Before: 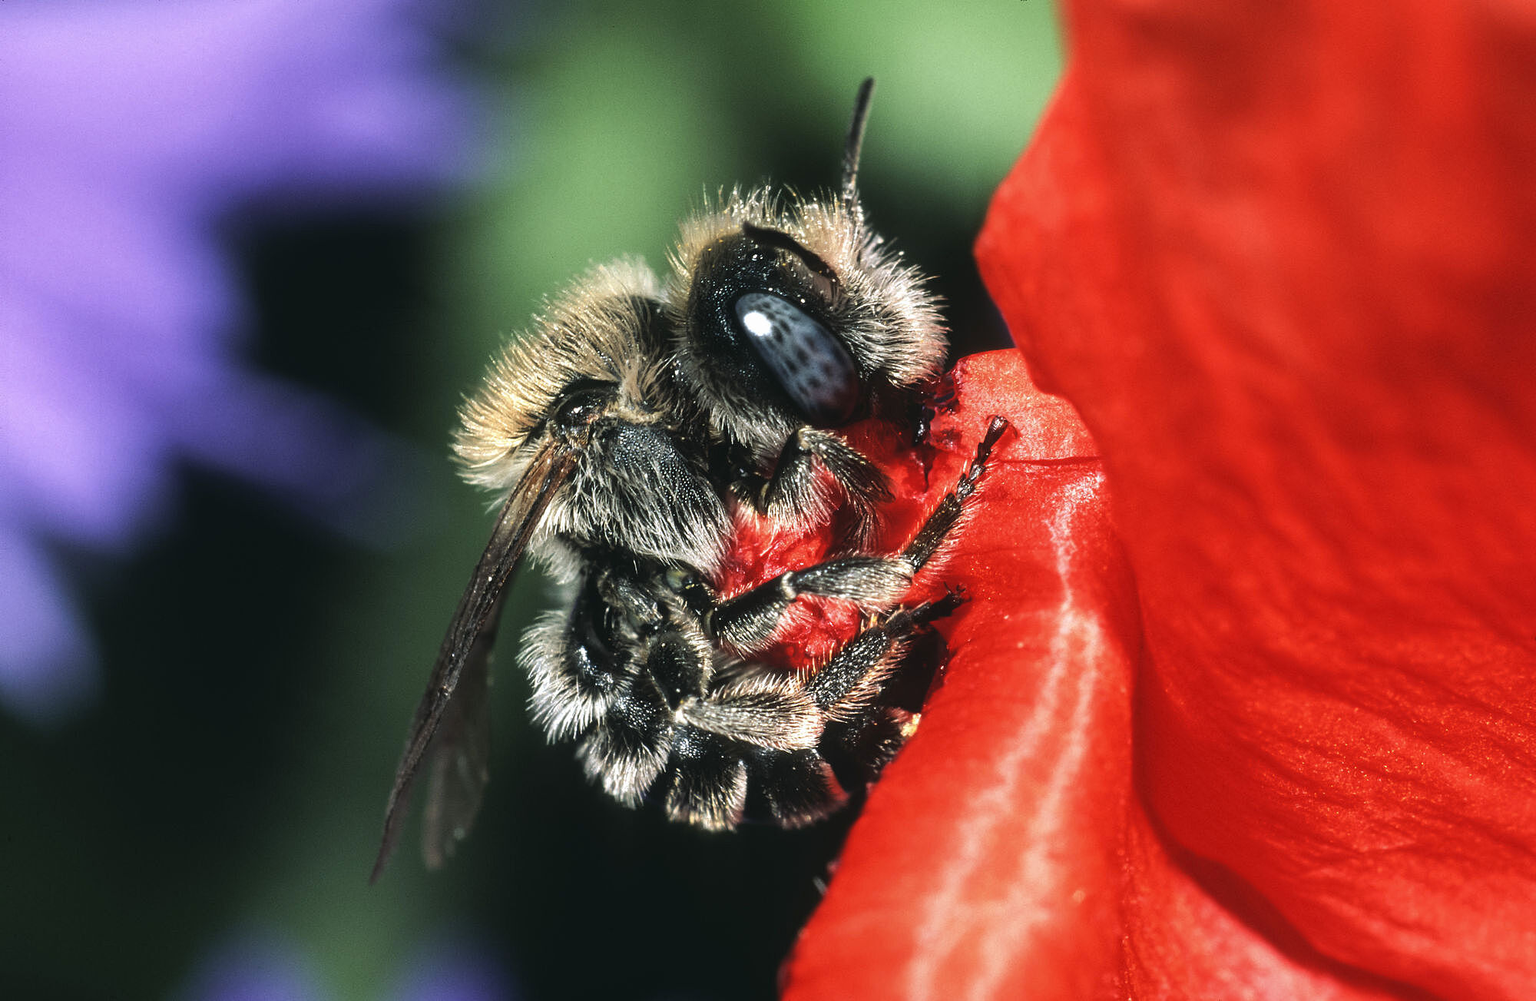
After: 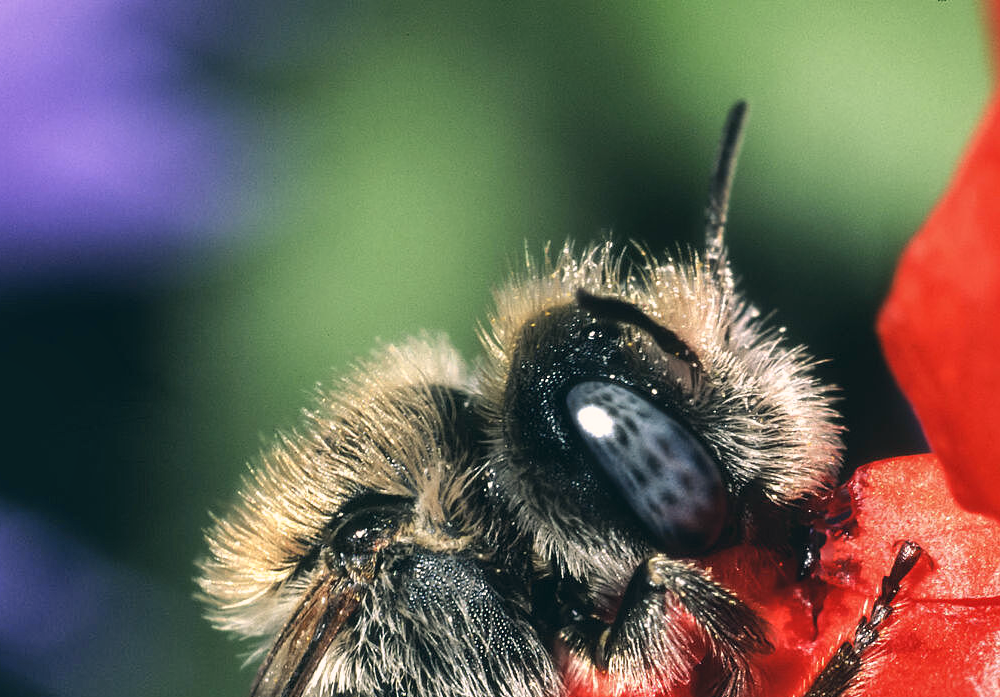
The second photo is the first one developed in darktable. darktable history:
crop: left 19.556%, right 30.401%, bottom 46.458%
shadows and highlights: low approximation 0.01, soften with gaussian
color correction: highlights a* 5.38, highlights b* 5.3, shadows a* -4.26, shadows b* -5.11
